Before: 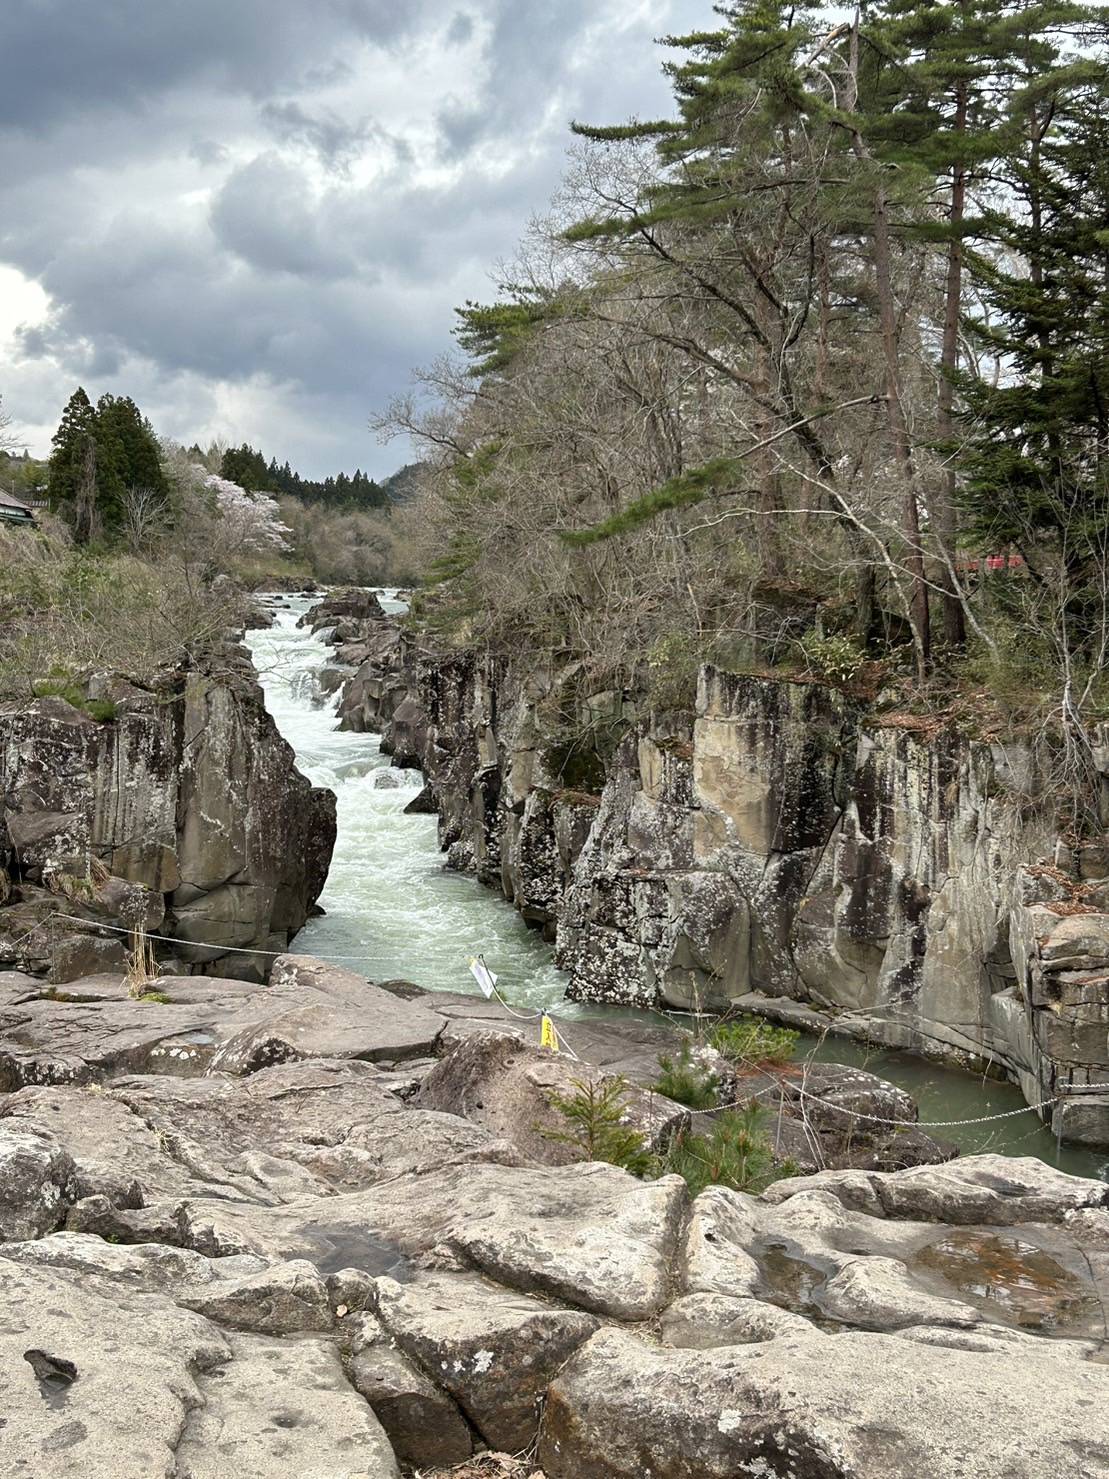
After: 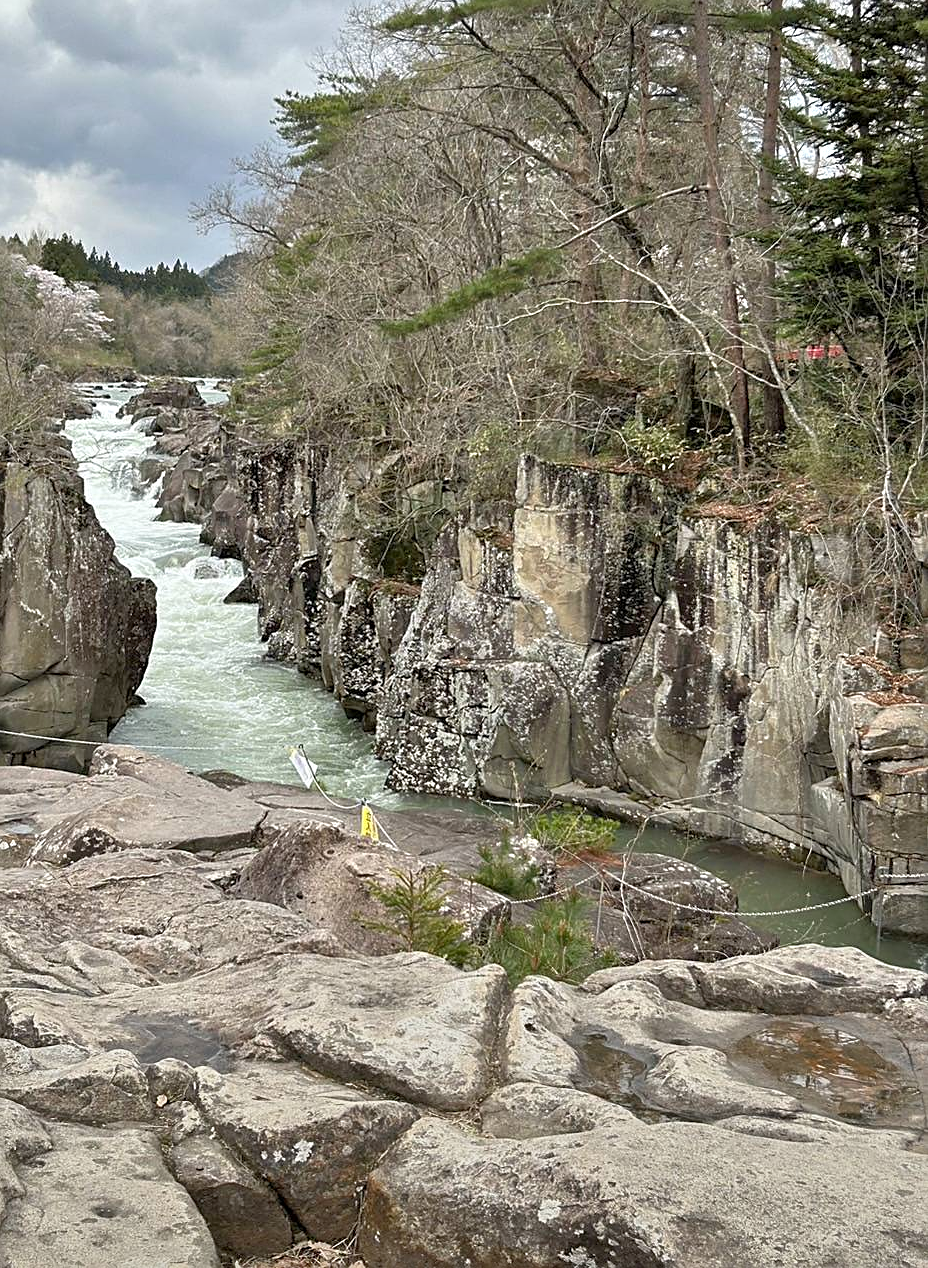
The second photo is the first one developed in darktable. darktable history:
crop: left 16.315%, top 14.246%
sharpen: on, module defaults
graduated density: rotation -180°, offset 24.95
tone equalizer: -8 EV 1 EV, -7 EV 1 EV, -6 EV 1 EV, -5 EV 1 EV, -4 EV 1 EV, -3 EV 0.75 EV, -2 EV 0.5 EV, -1 EV 0.25 EV
